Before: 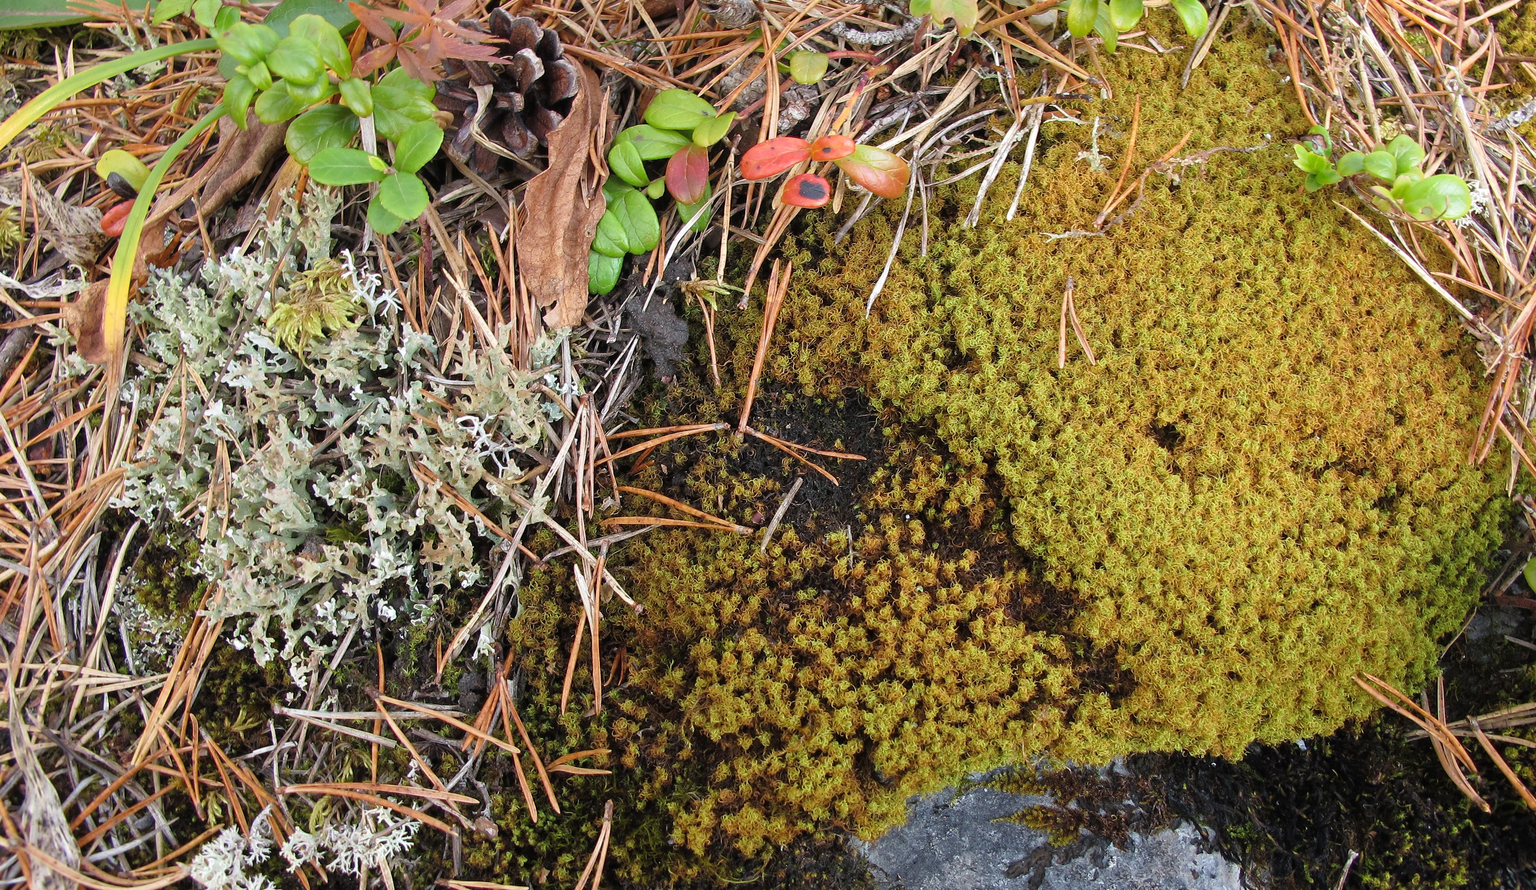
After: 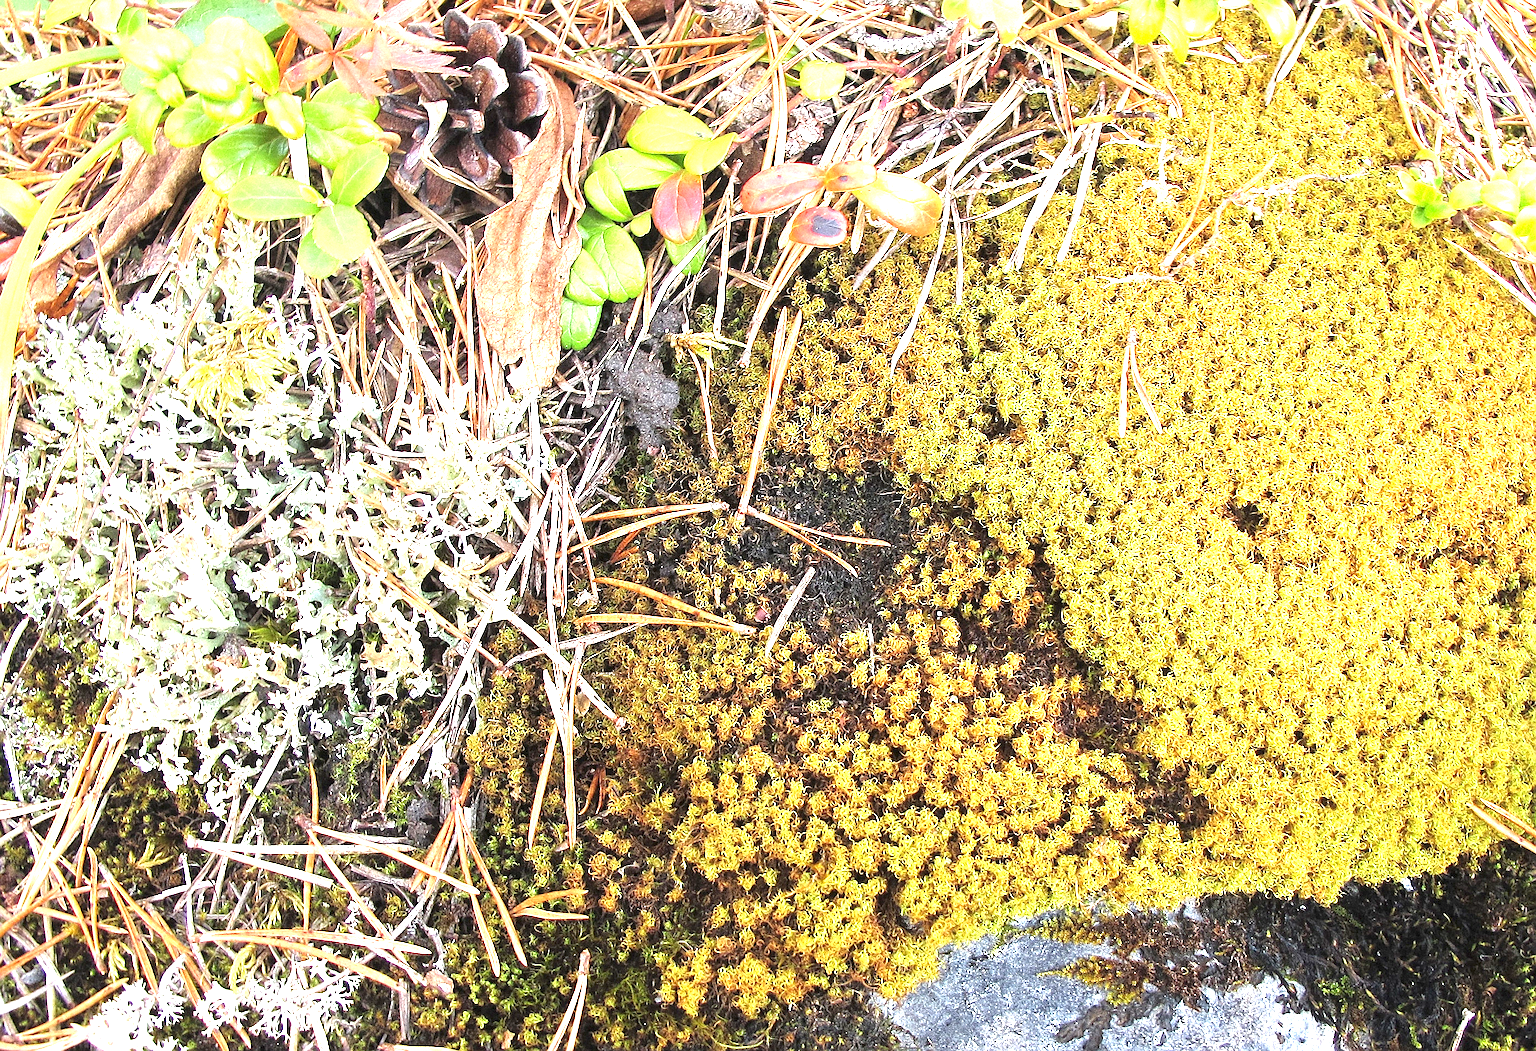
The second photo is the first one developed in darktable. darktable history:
crop: left 7.598%, right 7.873%
exposure: black level correction 0, exposure 1.9 EV, compensate highlight preservation false
grain: mid-tones bias 0%
sharpen: on, module defaults
